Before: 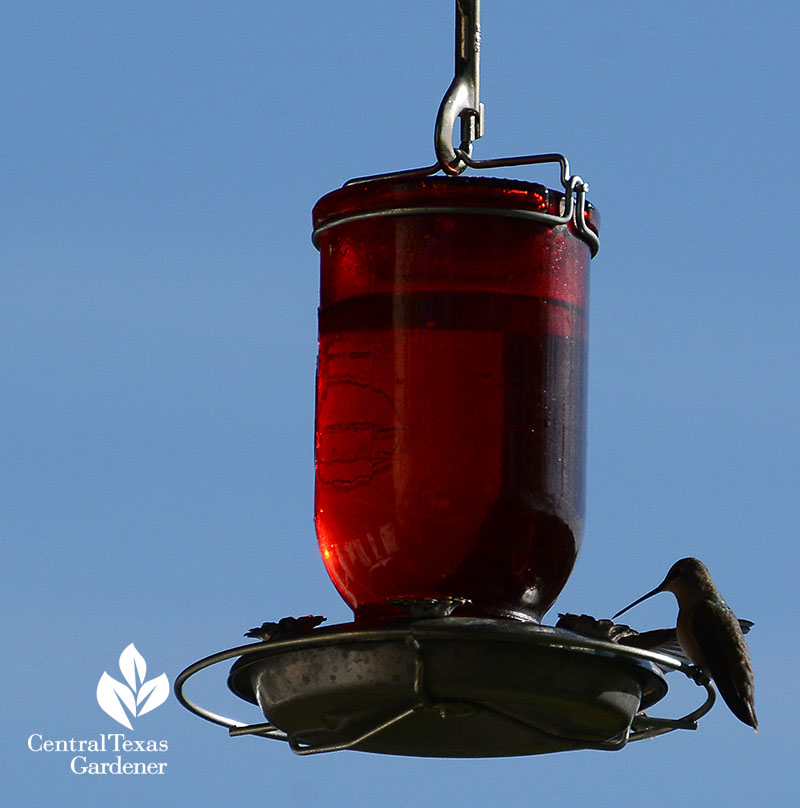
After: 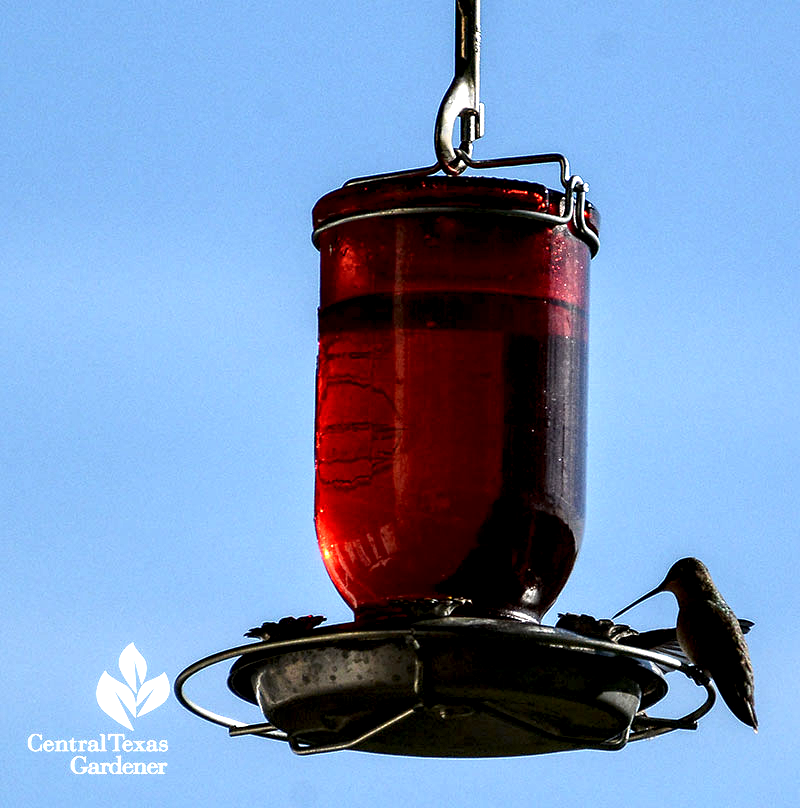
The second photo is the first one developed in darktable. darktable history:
exposure: exposure 0.17 EV, compensate exposure bias true, compensate highlight preservation false
local contrast: highlights 80%, shadows 57%, detail 175%, midtone range 0.597
